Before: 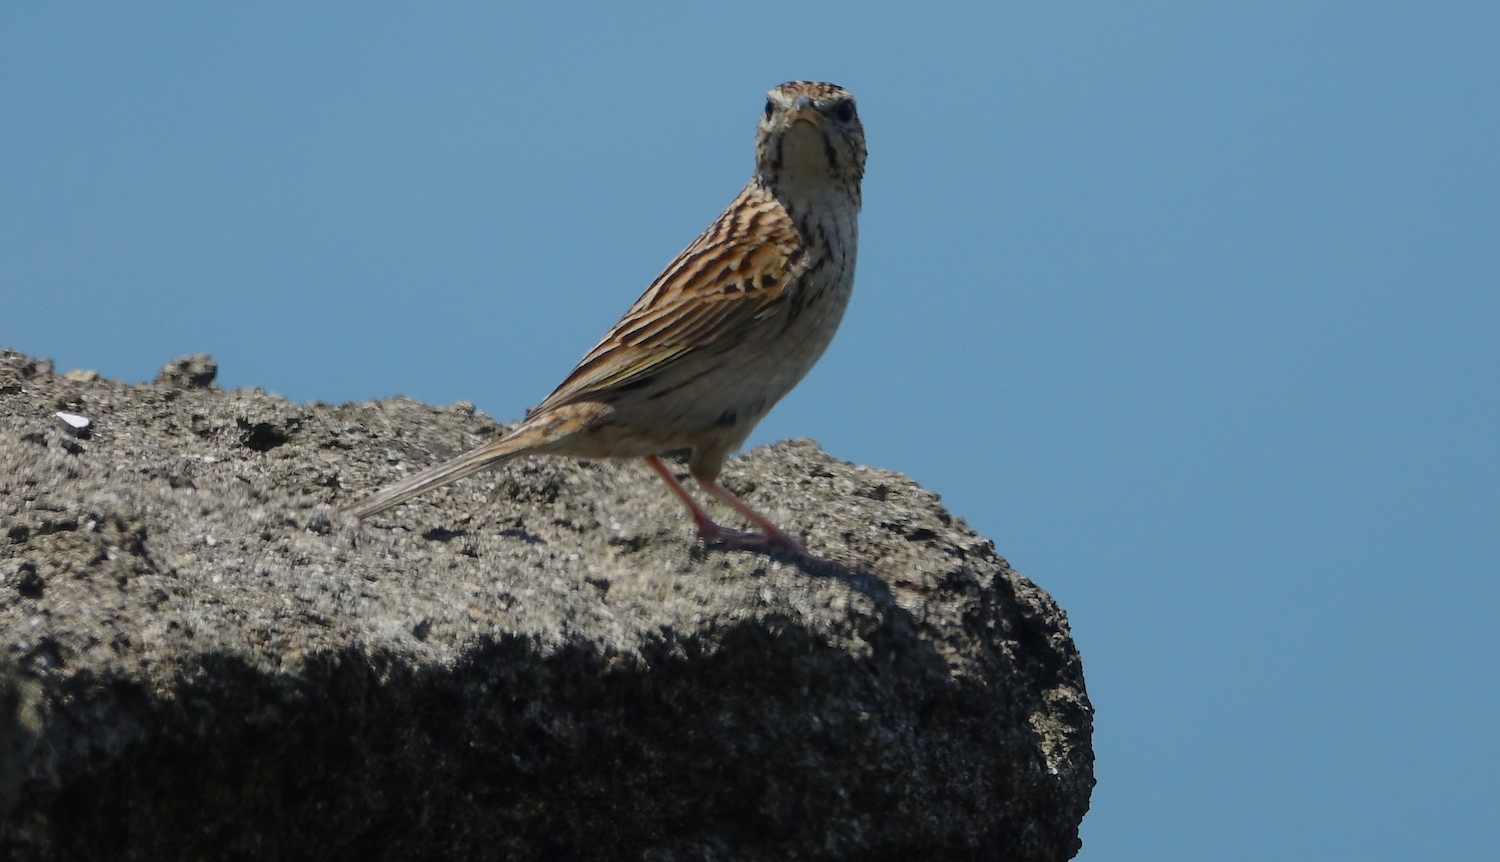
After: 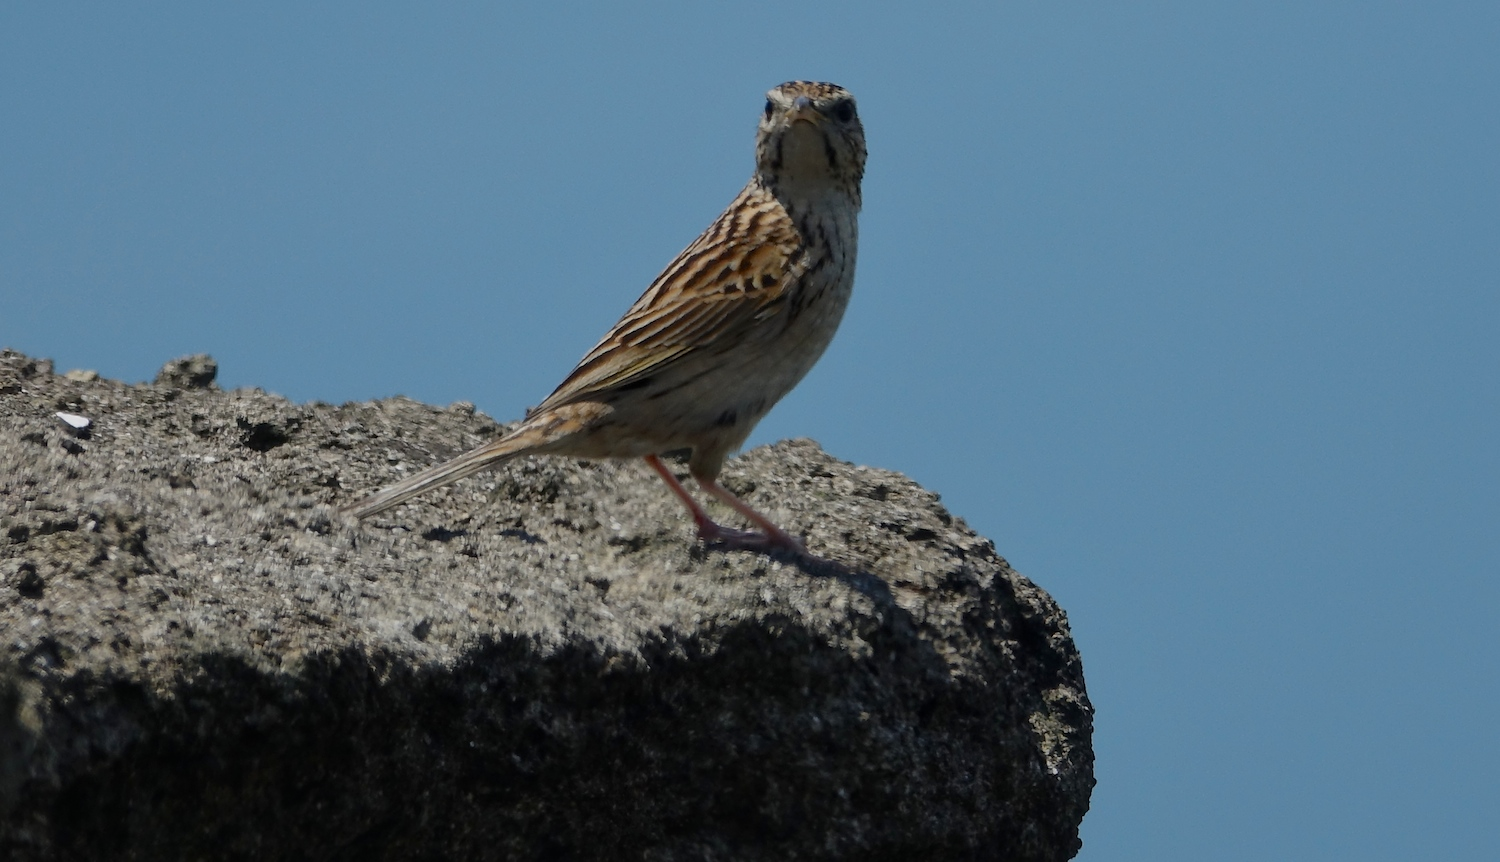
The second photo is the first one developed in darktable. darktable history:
exposure: exposure -0.266 EV, compensate highlight preservation false
local contrast: mode bilateral grid, contrast 19, coarseness 51, detail 119%, midtone range 0.2
